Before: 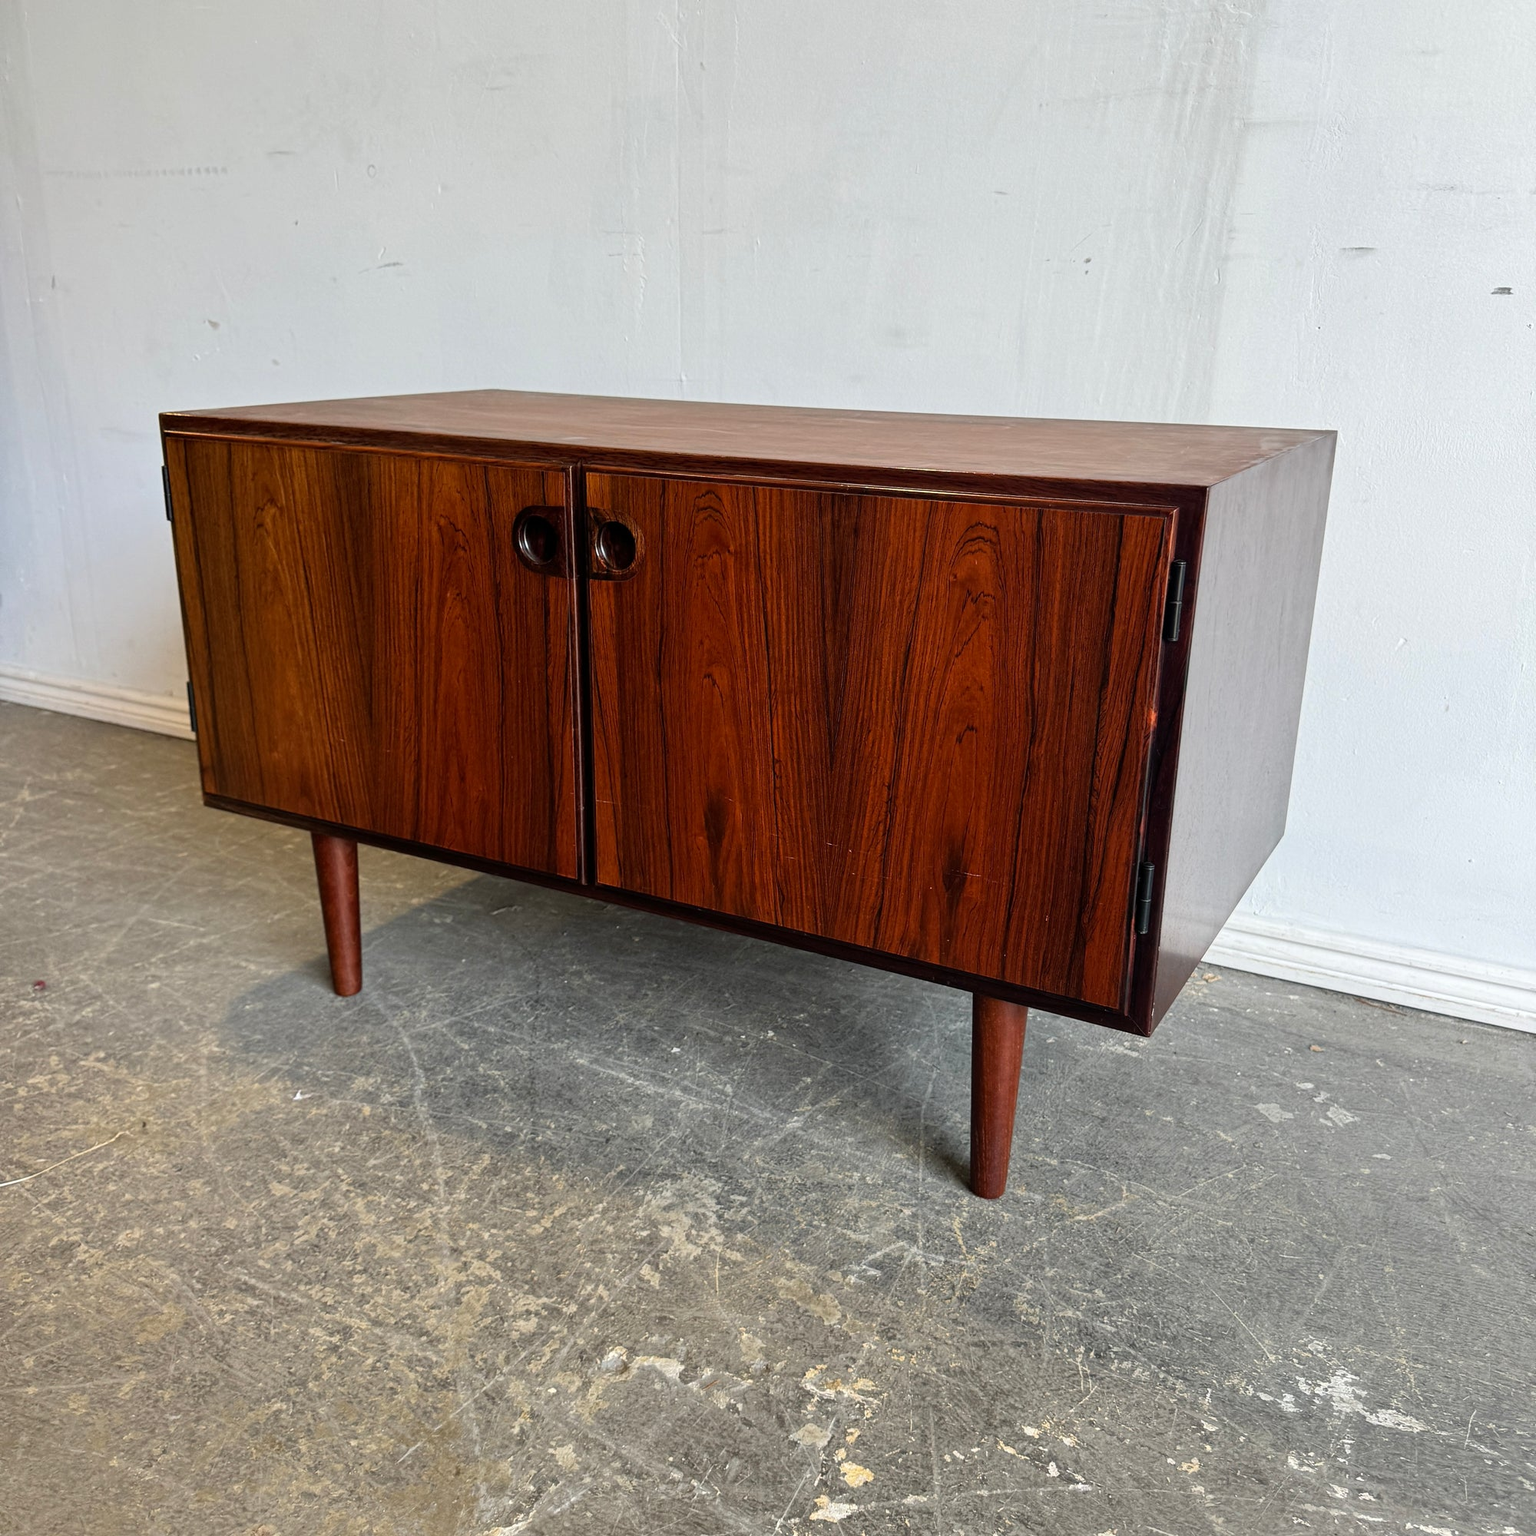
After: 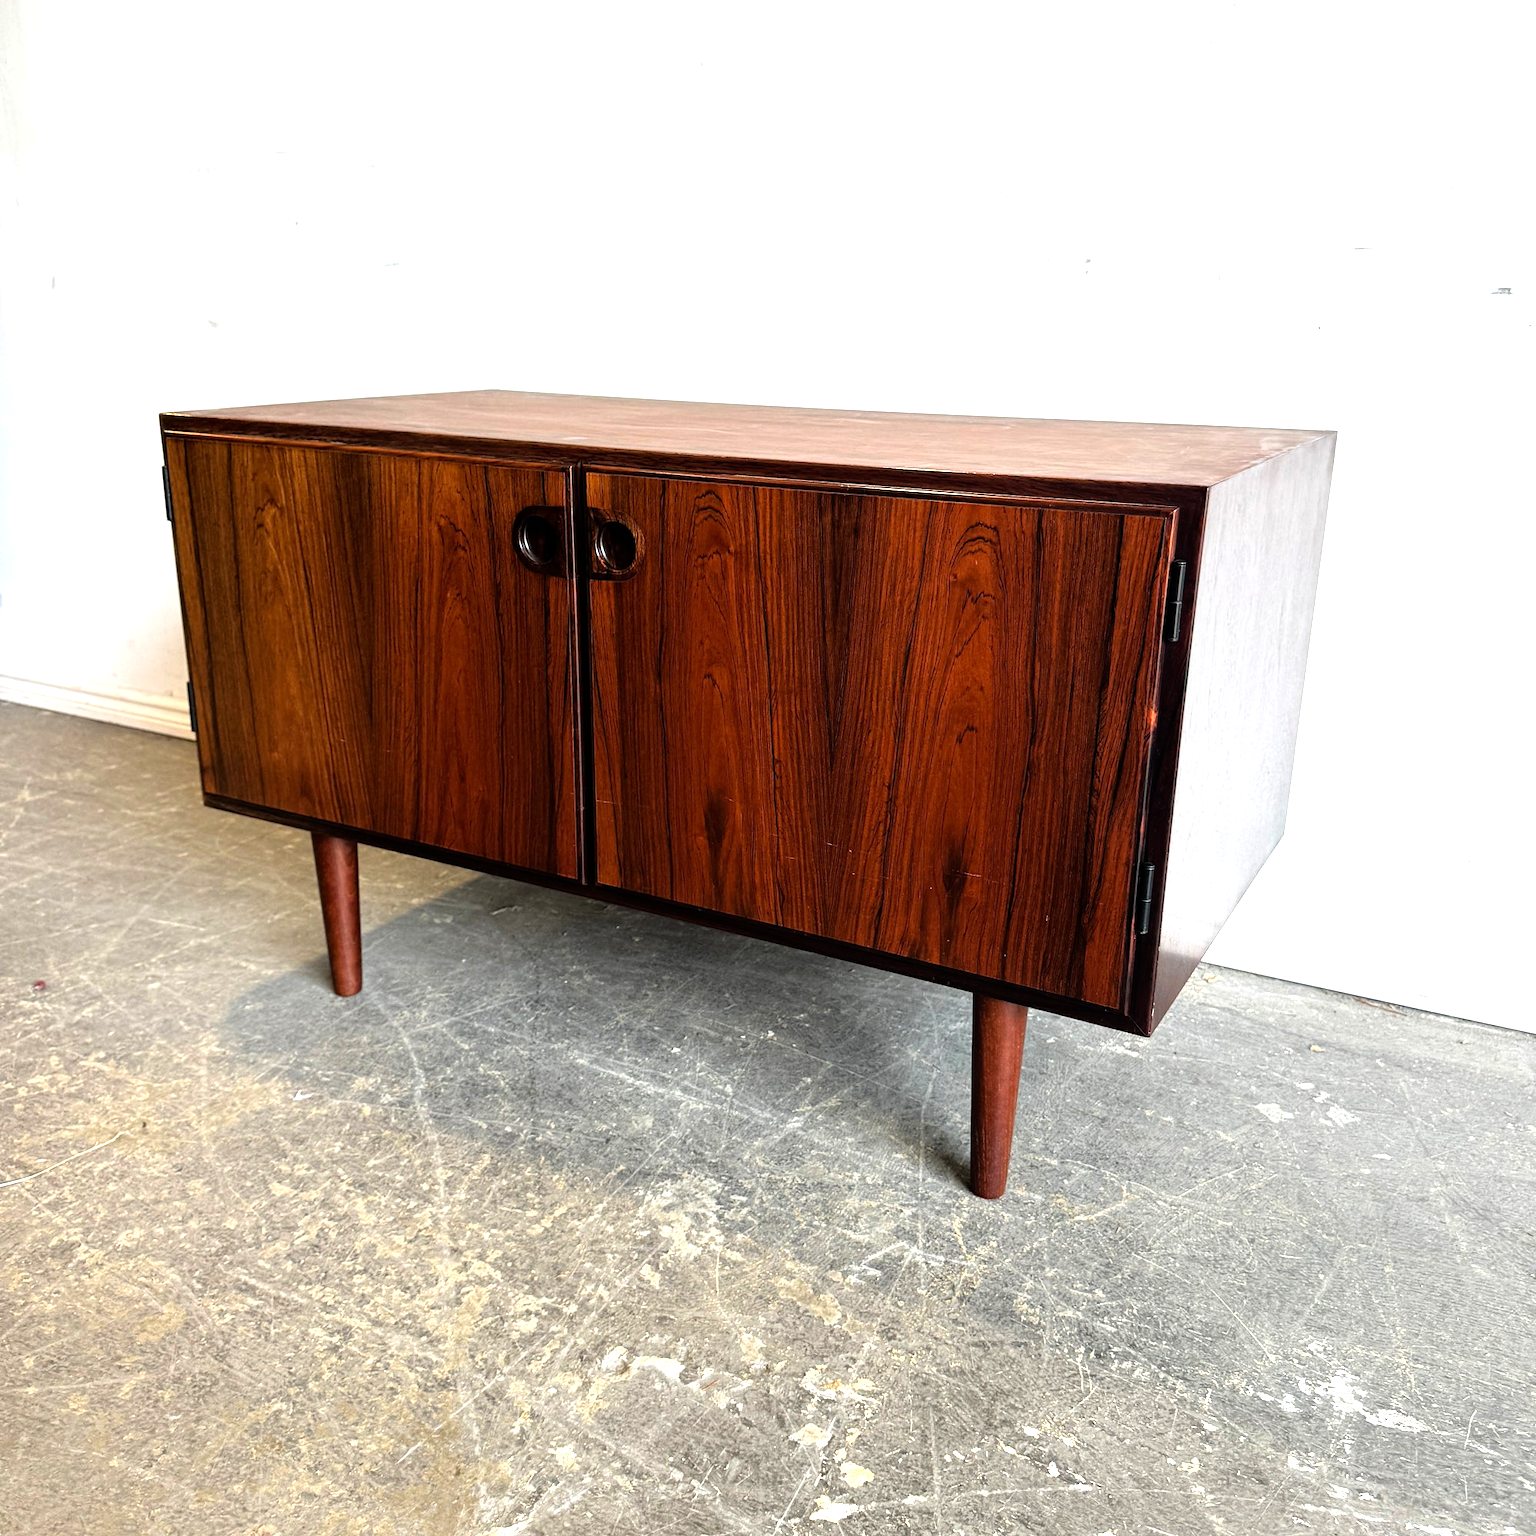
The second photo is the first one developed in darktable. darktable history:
tone equalizer: -8 EV -1.1 EV, -7 EV -1.02 EV, -6 EV -0.892 EV, -5 EV -0.562 EV, -3 EV 0.569 EV, -2 EV 0.847 EV, -1 EV 1.01 EV, +0 EV 1.08 EV
